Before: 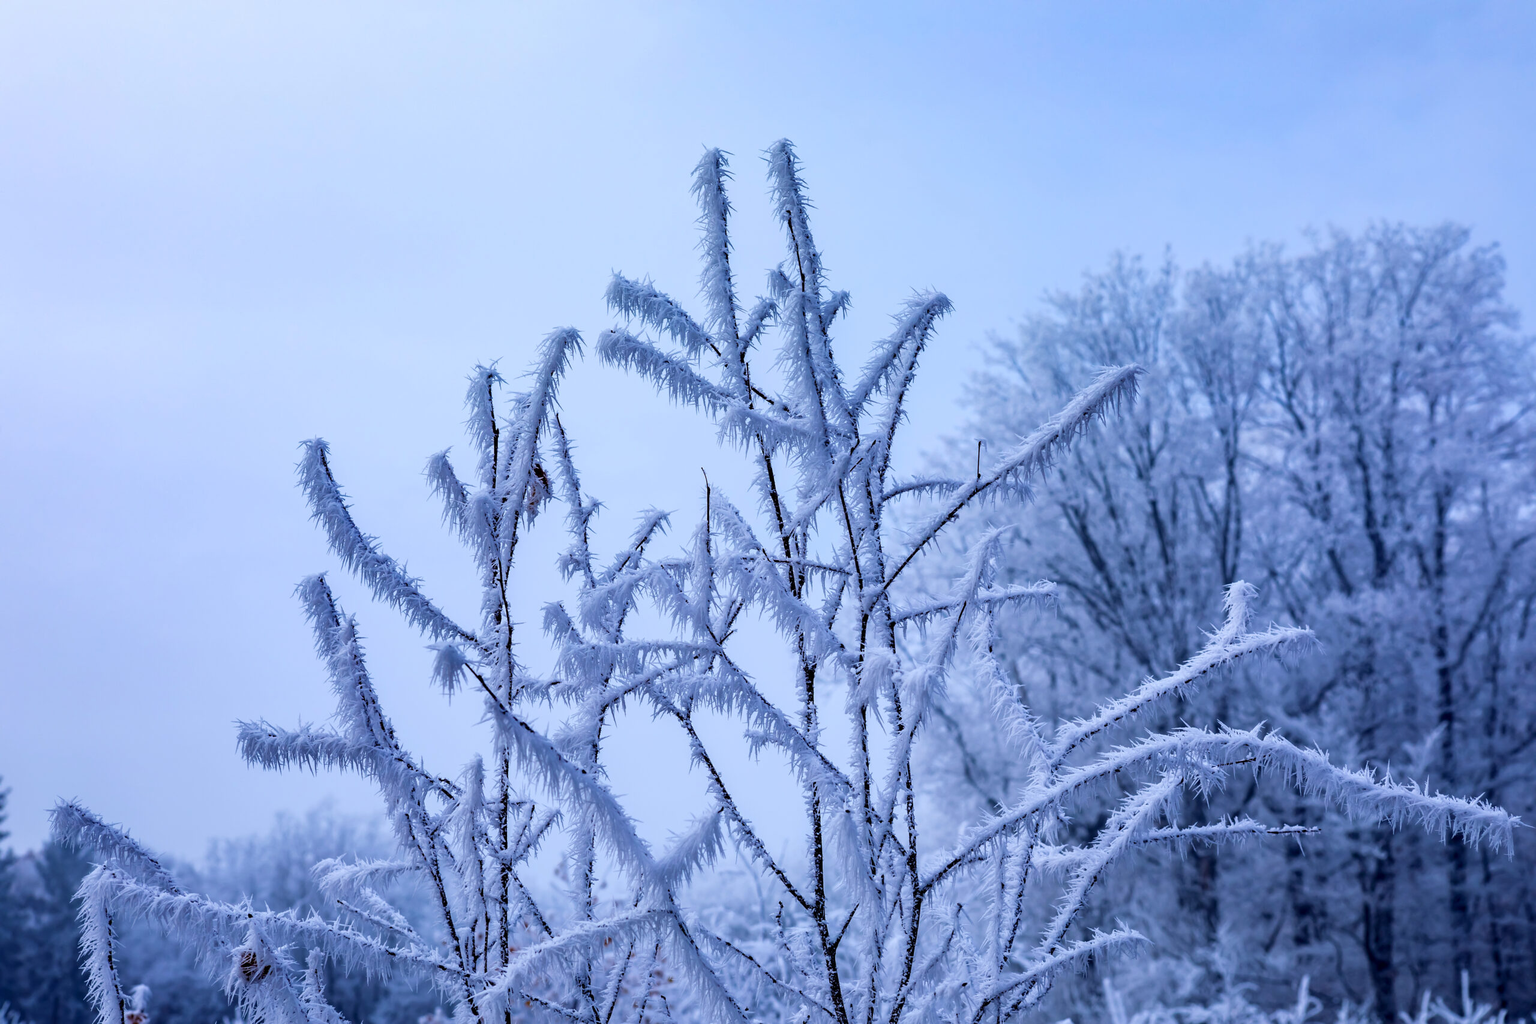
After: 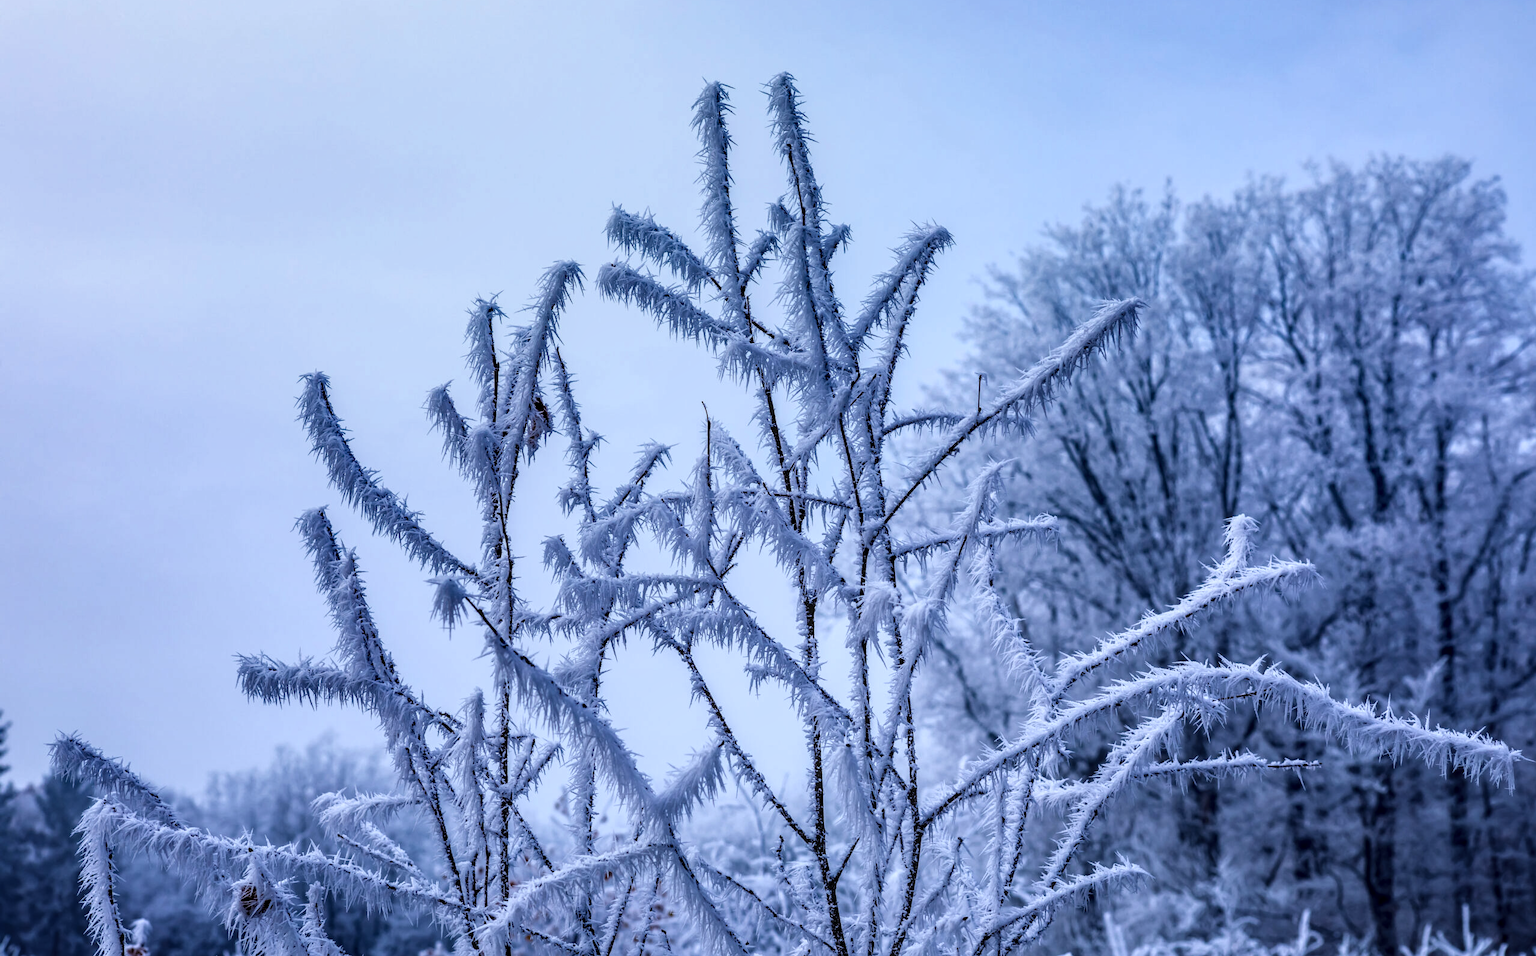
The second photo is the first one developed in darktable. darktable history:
exposure: black level correction -0.015, exposure -0.138 EV, compensate exposure bias true, compensate highlight preservation false
crop and rotate: top 6.578%
local contrast: highlights 60%, shadows 59%, detail 160%
